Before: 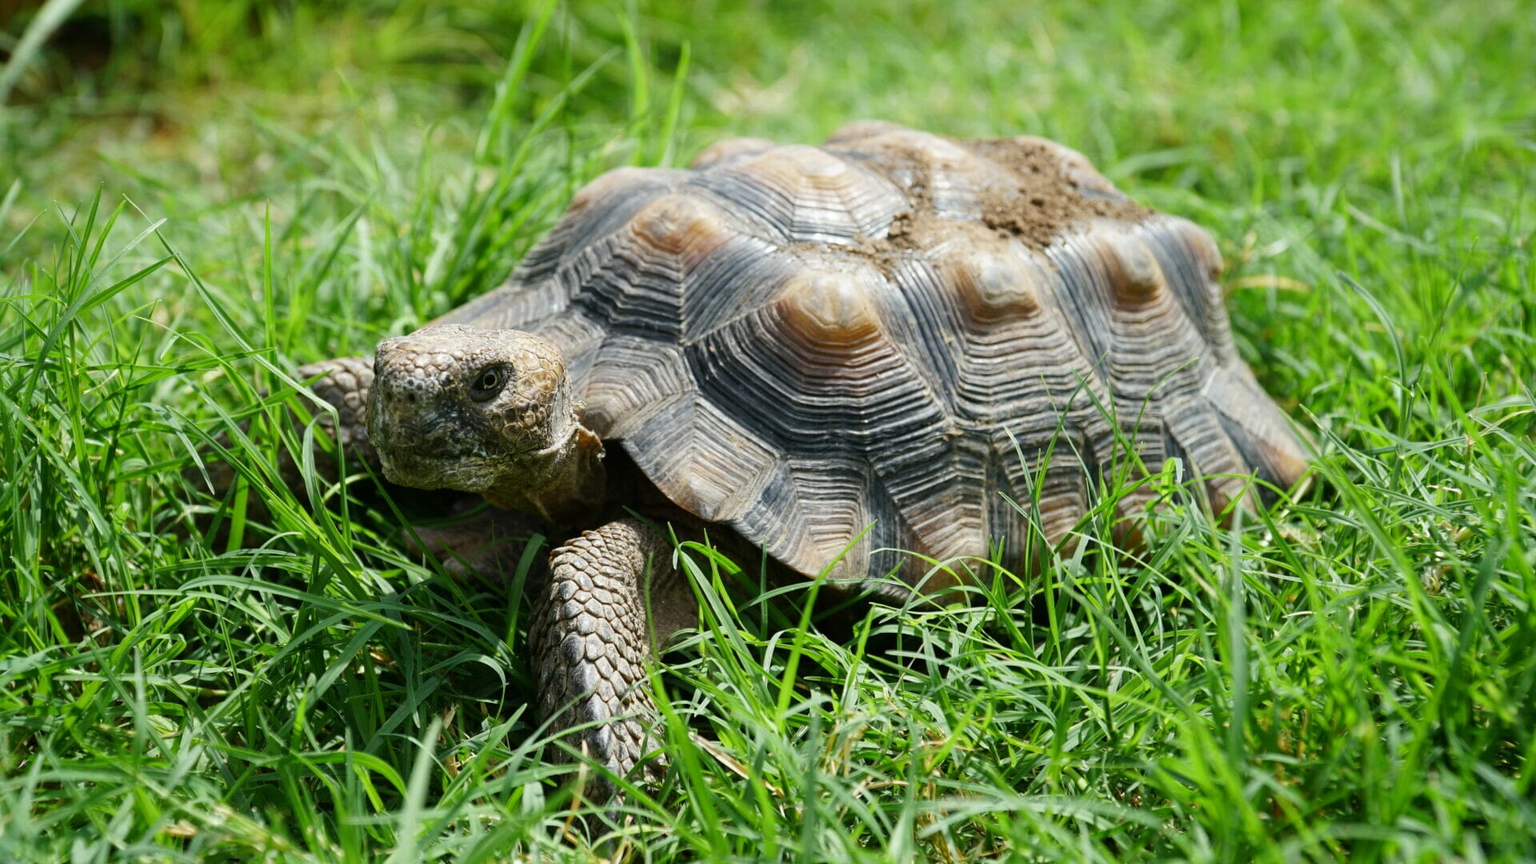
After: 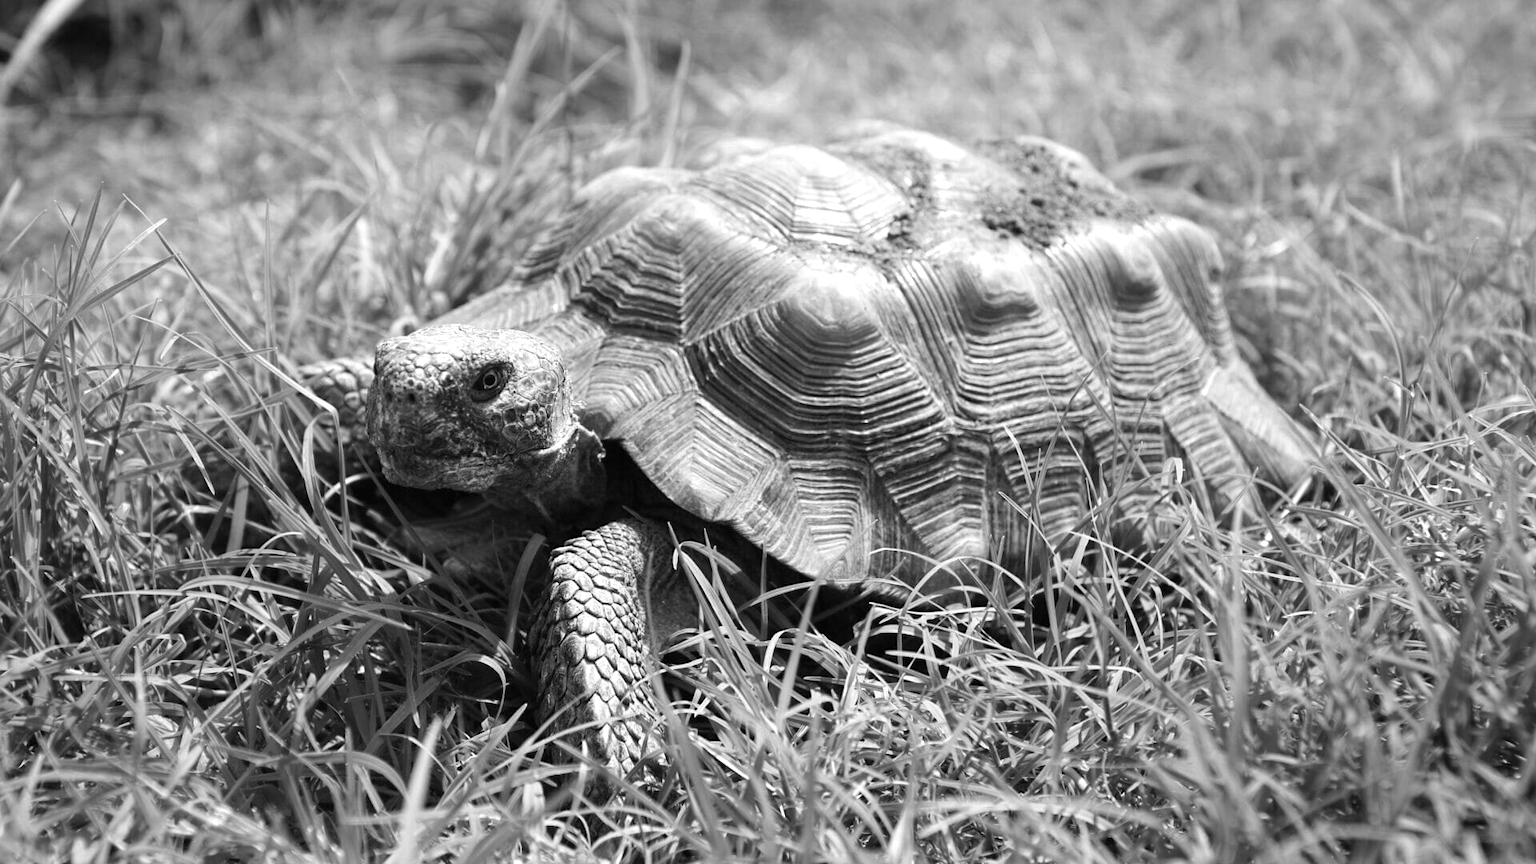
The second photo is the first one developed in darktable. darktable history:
color calibration: output gray [0.28, 0.41, 0.31, 0], illuminant as shot in camera, x 0.358, y 0.373, temperature 4628.91 K
exposure: black level correction 0, exposure 0.498 EV, compensate exposure bias true, compensate highlight preservation false
